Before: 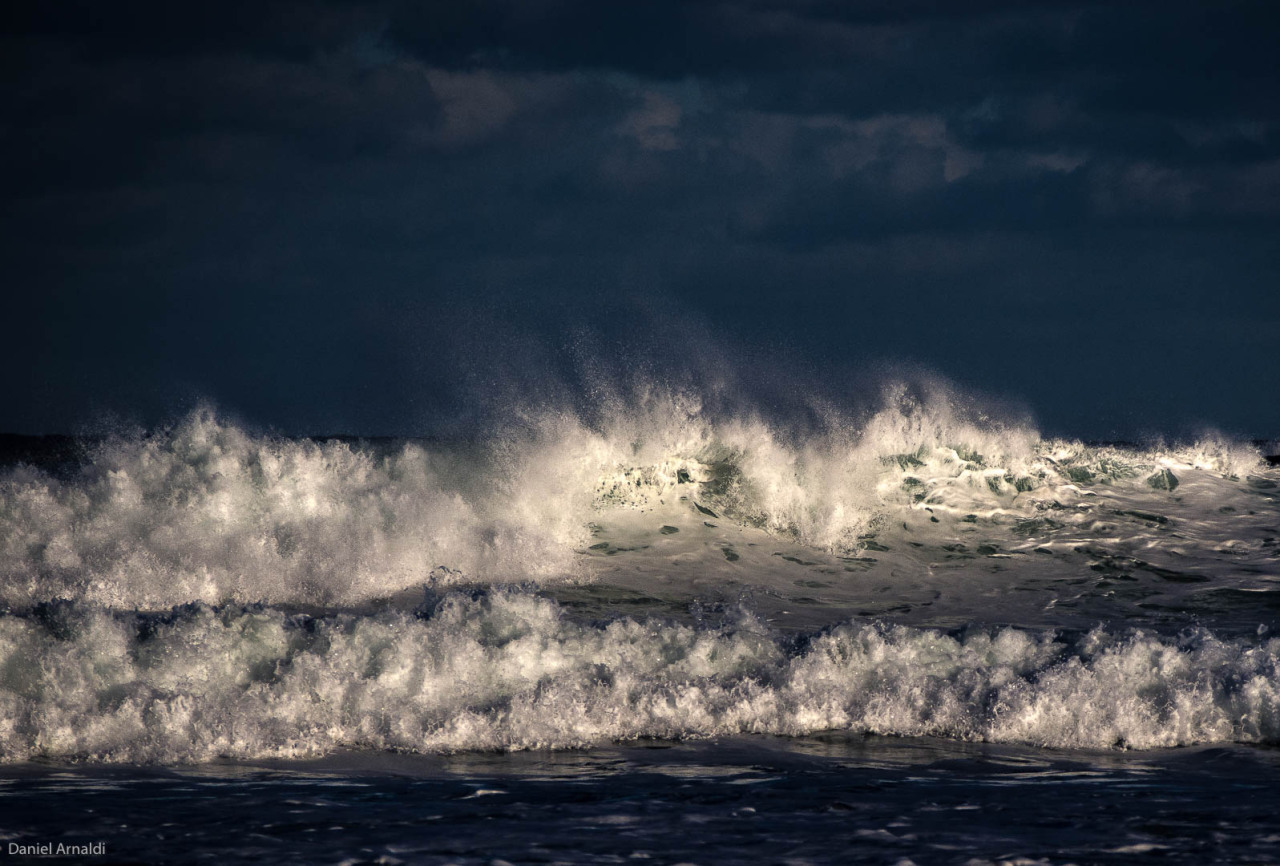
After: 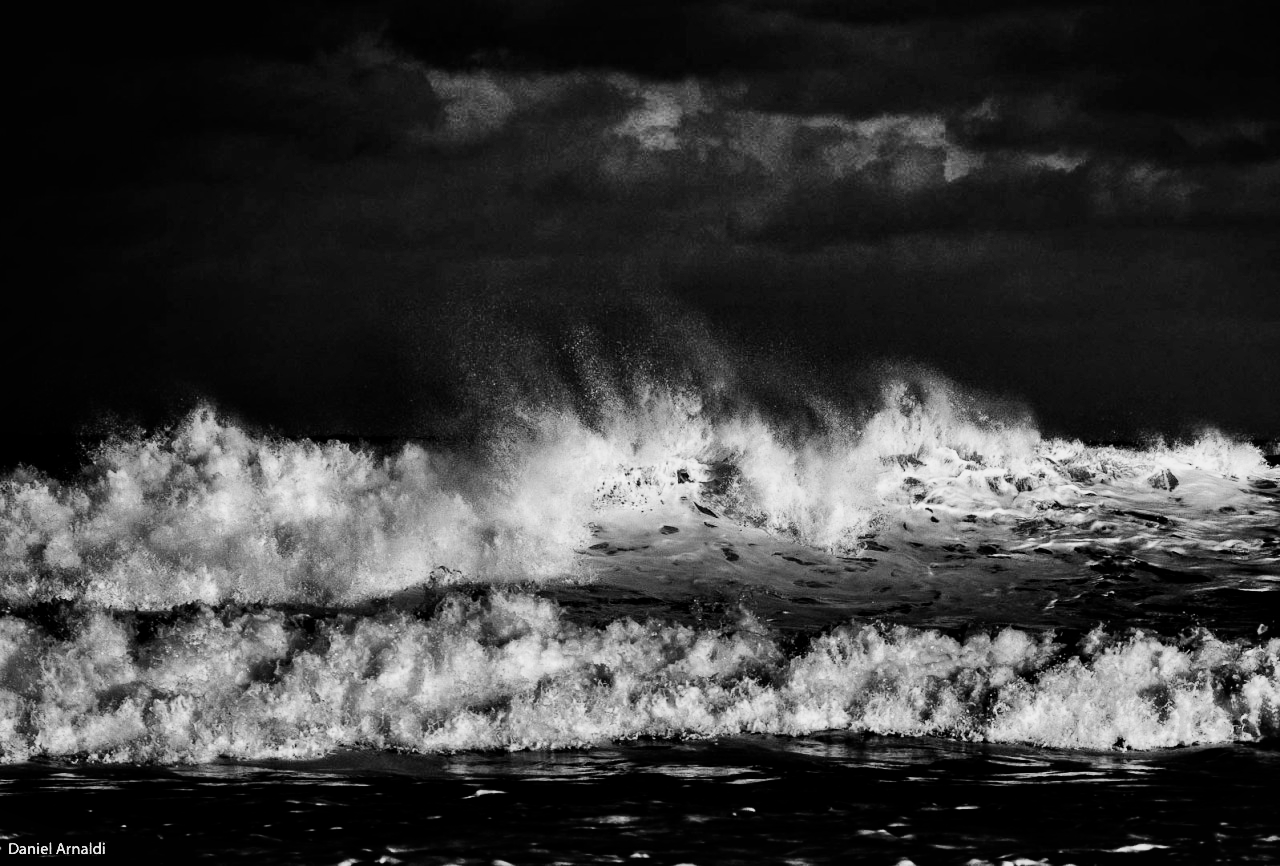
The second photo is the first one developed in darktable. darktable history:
shadows and highlights: shadows 75, highlights -60.85, soften with gaussian
local contrast: mode bilateral grid, contrast 20, coarseness 50, detail 120%, midtone range 0.2
filmic rgb: black relative exposure -5.42 EV, white relative exposure 2.85 EV, dynamic range scaling -37.73%, hardness 4, contrast 1.605, highlights saturation mix -0.93%
monochrome: a -71.75, b 75.82
